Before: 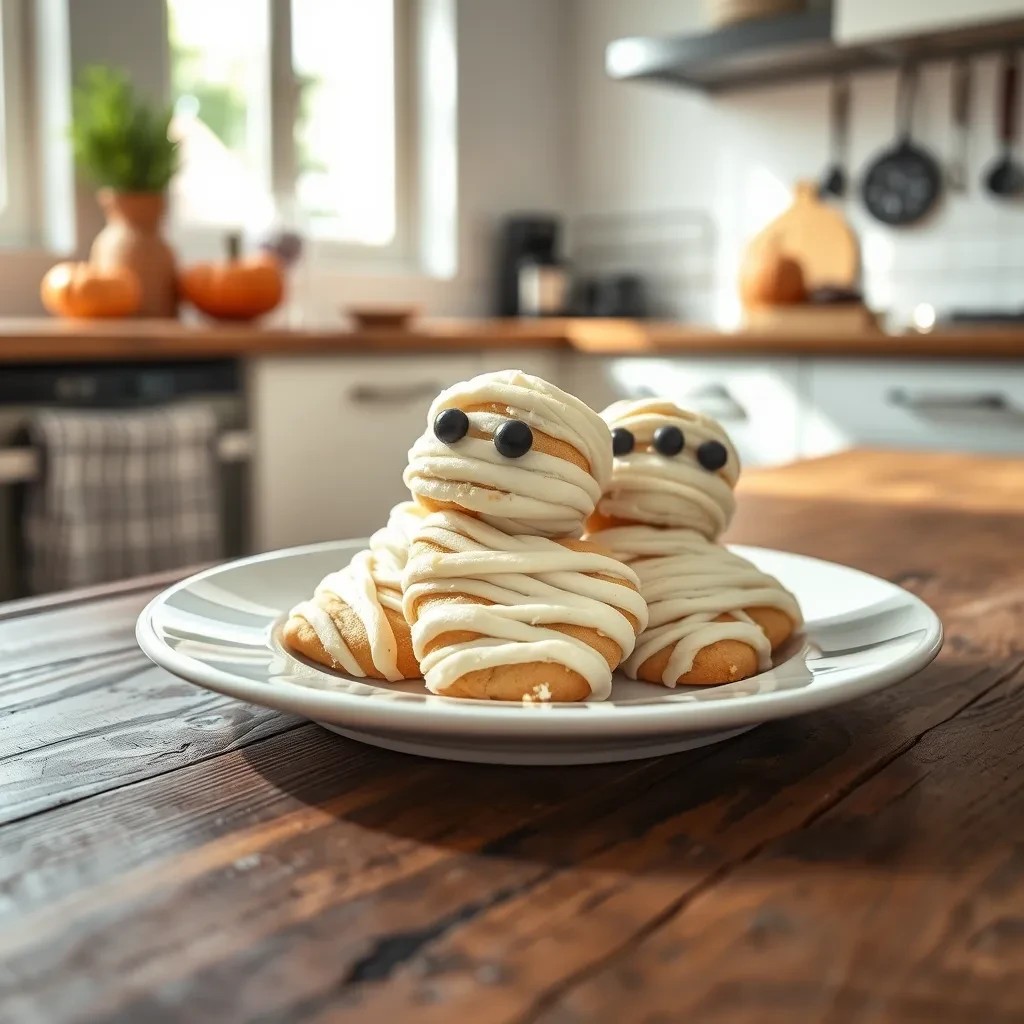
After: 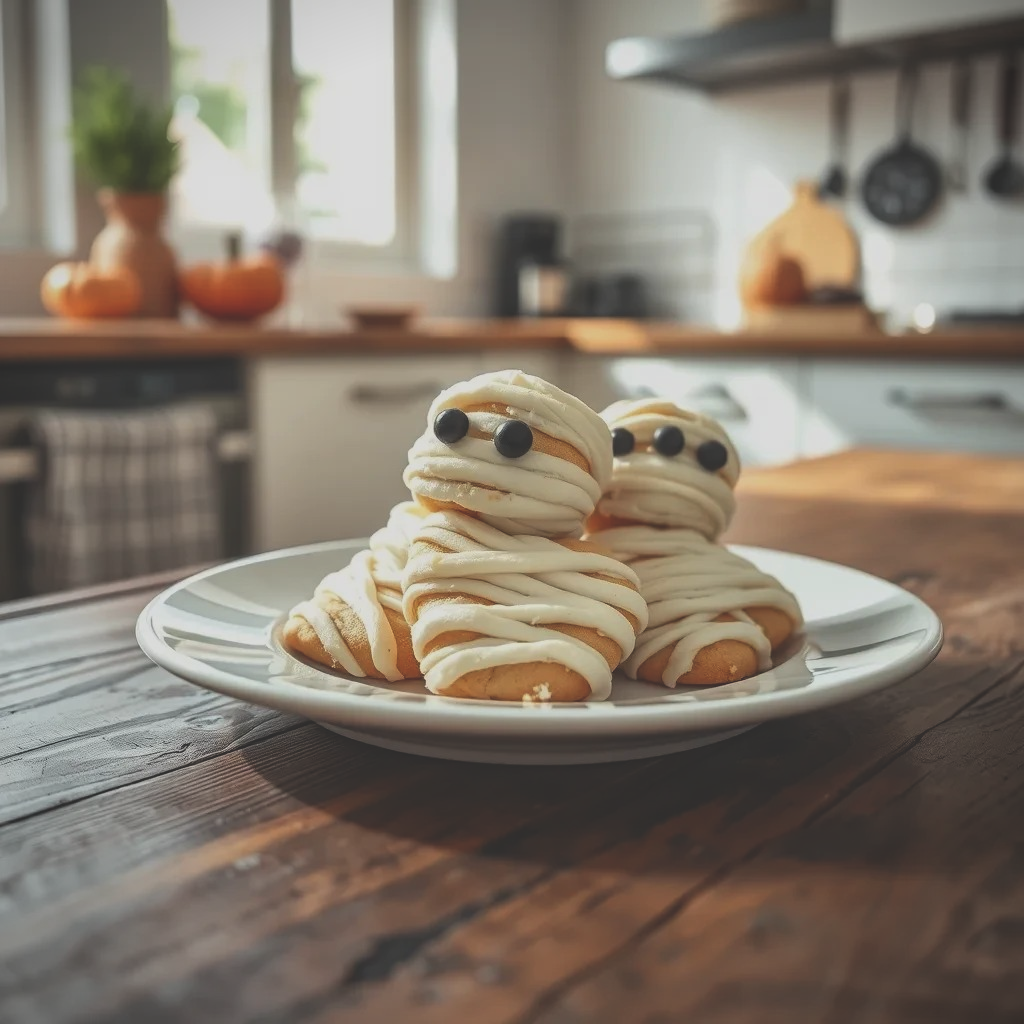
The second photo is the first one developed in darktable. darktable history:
exposure: black level correction -0.036, exposure -0.497 EV, compensate highlight preservation false
vignetting: fall-off start 91.19%
